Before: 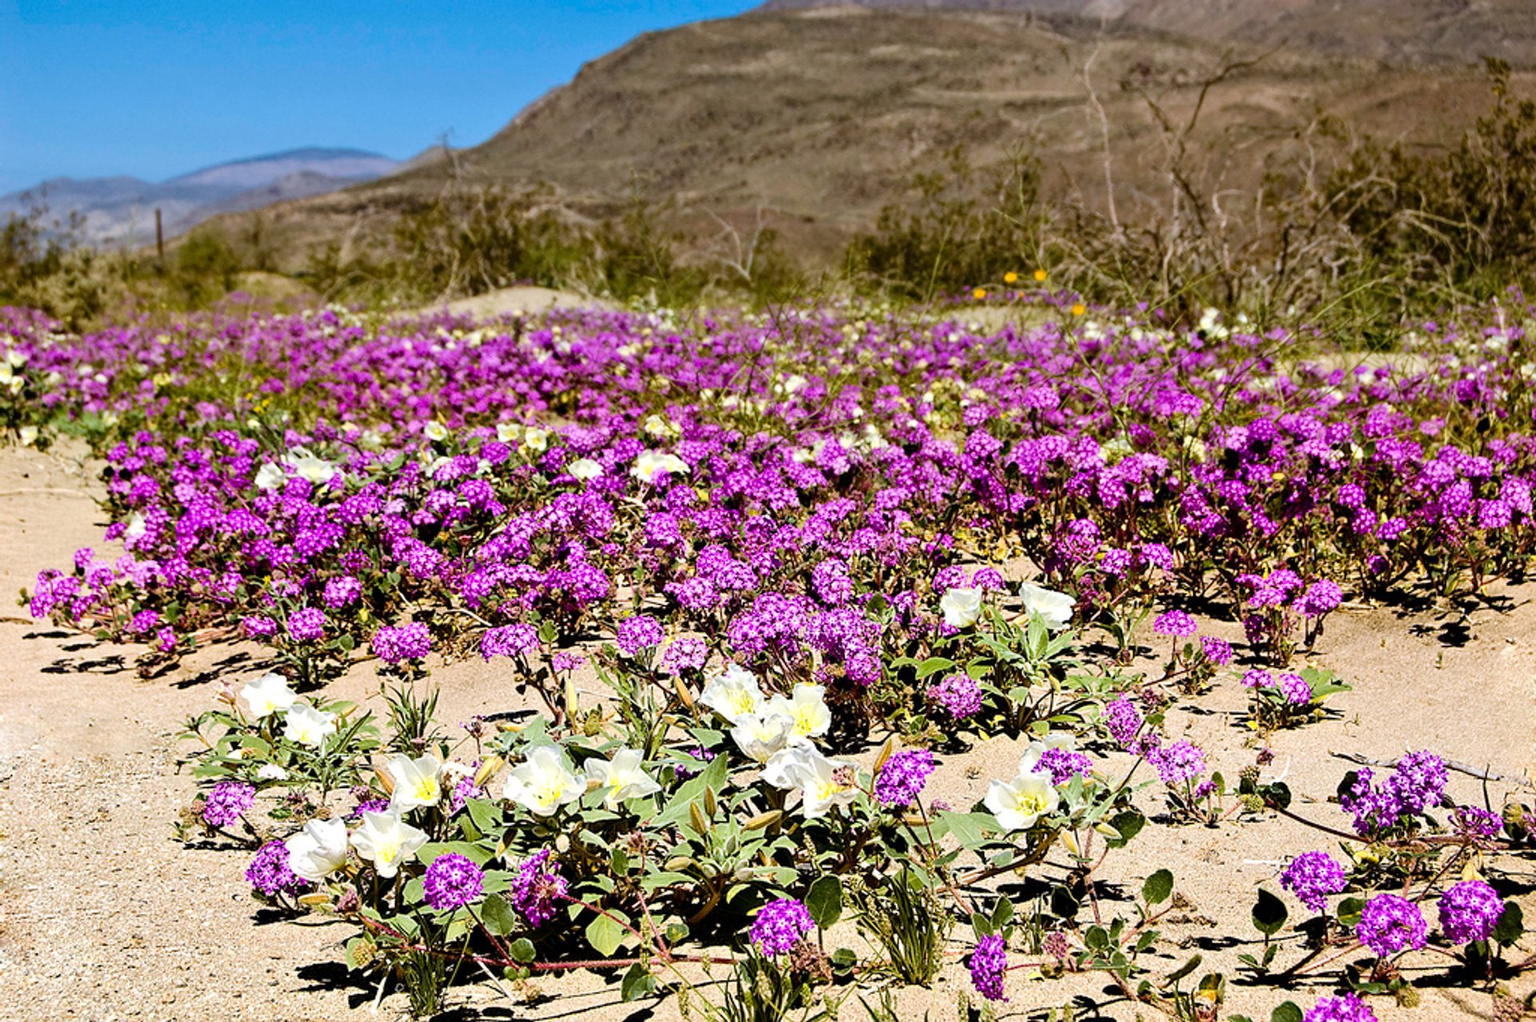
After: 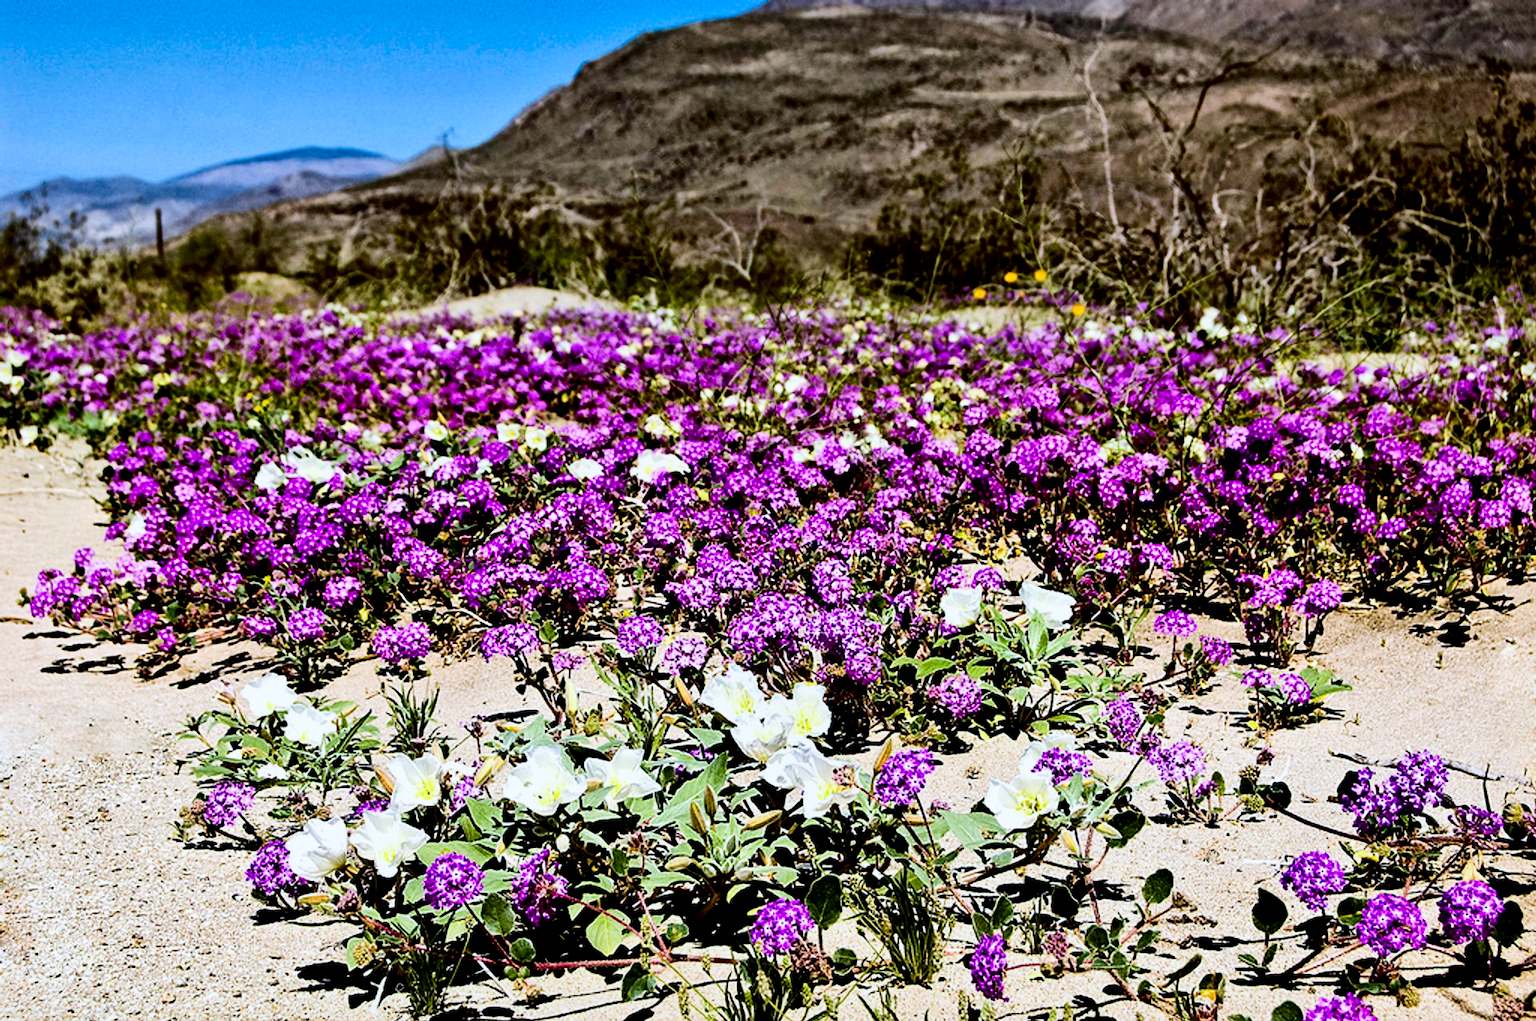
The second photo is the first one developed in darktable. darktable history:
filmic rgb: black relative exposure -5.09 EV, white relative exposure 3.52 EV, hardness 3.17, contrast 1.301, highlights saturation mix -48.72%
local contrast: mode bilateral grid, contrast 19, coarseness 49, detail 162%, midtone range 0.2
contrast brightness saturation: contrast 0.214, brightness -0.113, saturation 0.209
color calibration: x 0.369, y 0.382, temperature 4319.5 K
